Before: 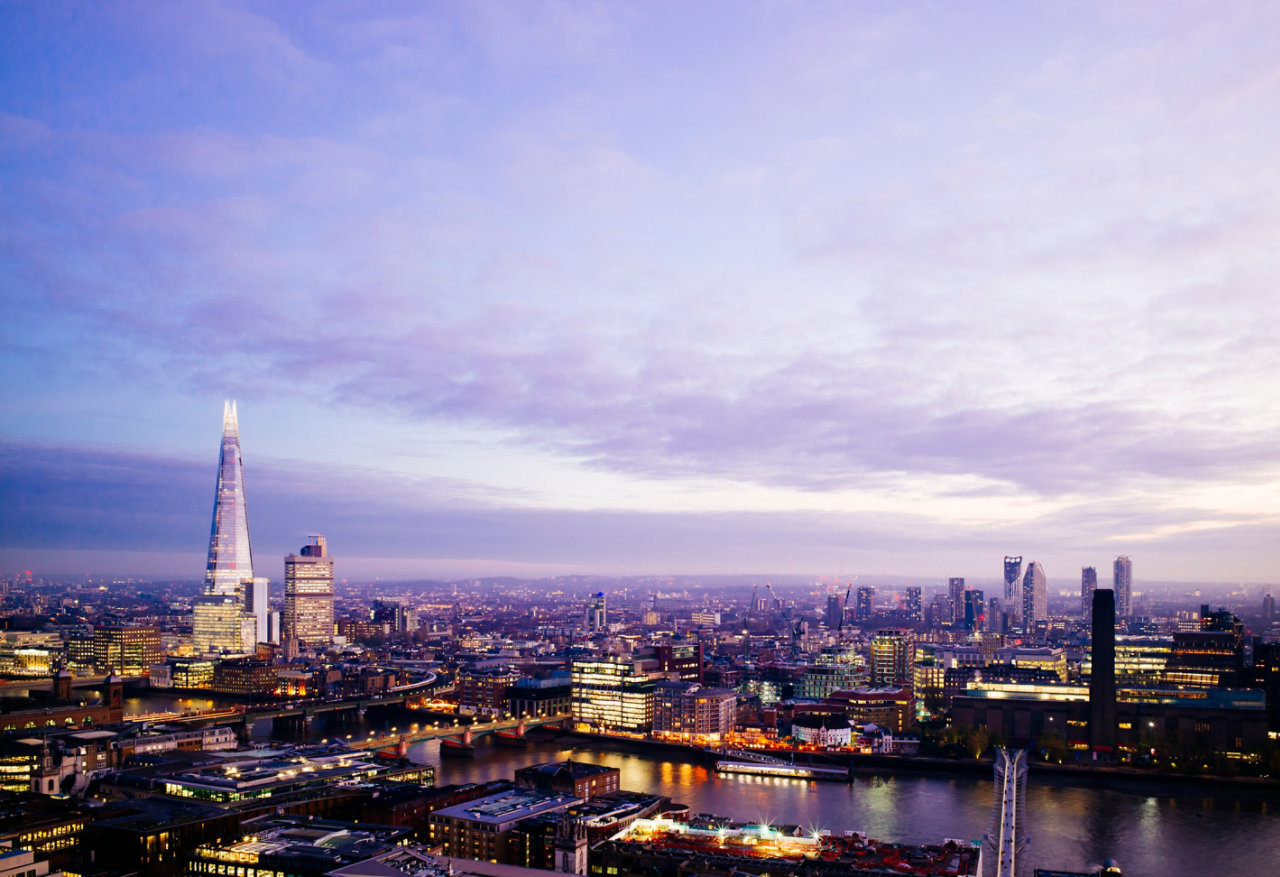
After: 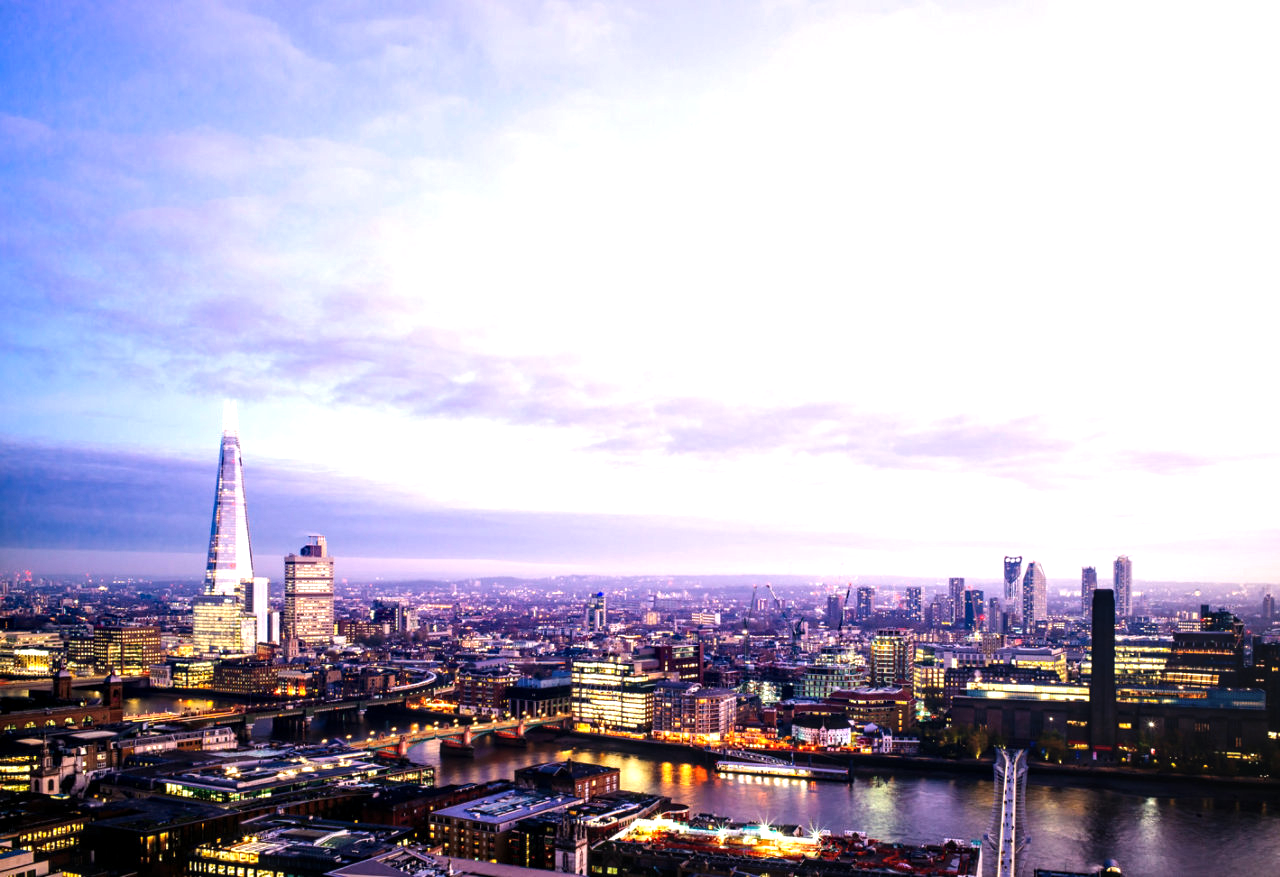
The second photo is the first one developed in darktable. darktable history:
local contrast: detail 130%
tone equalizer: -8 EV -0.417 EV, -7 EV -0.389 EV, -6 EV -0.333 EV, -5 EV -0.222 EV, -3 EV 0.222 EV, -2 EV 0.333 EV, -1 EV 0.389 EV, +0 EV 0.417 EV, edges refinement/feathering 500, mask exposure compensation -1.57 EV, preserve details no
exposure: exposure 0.493 EV, compensate highlight preservation false
